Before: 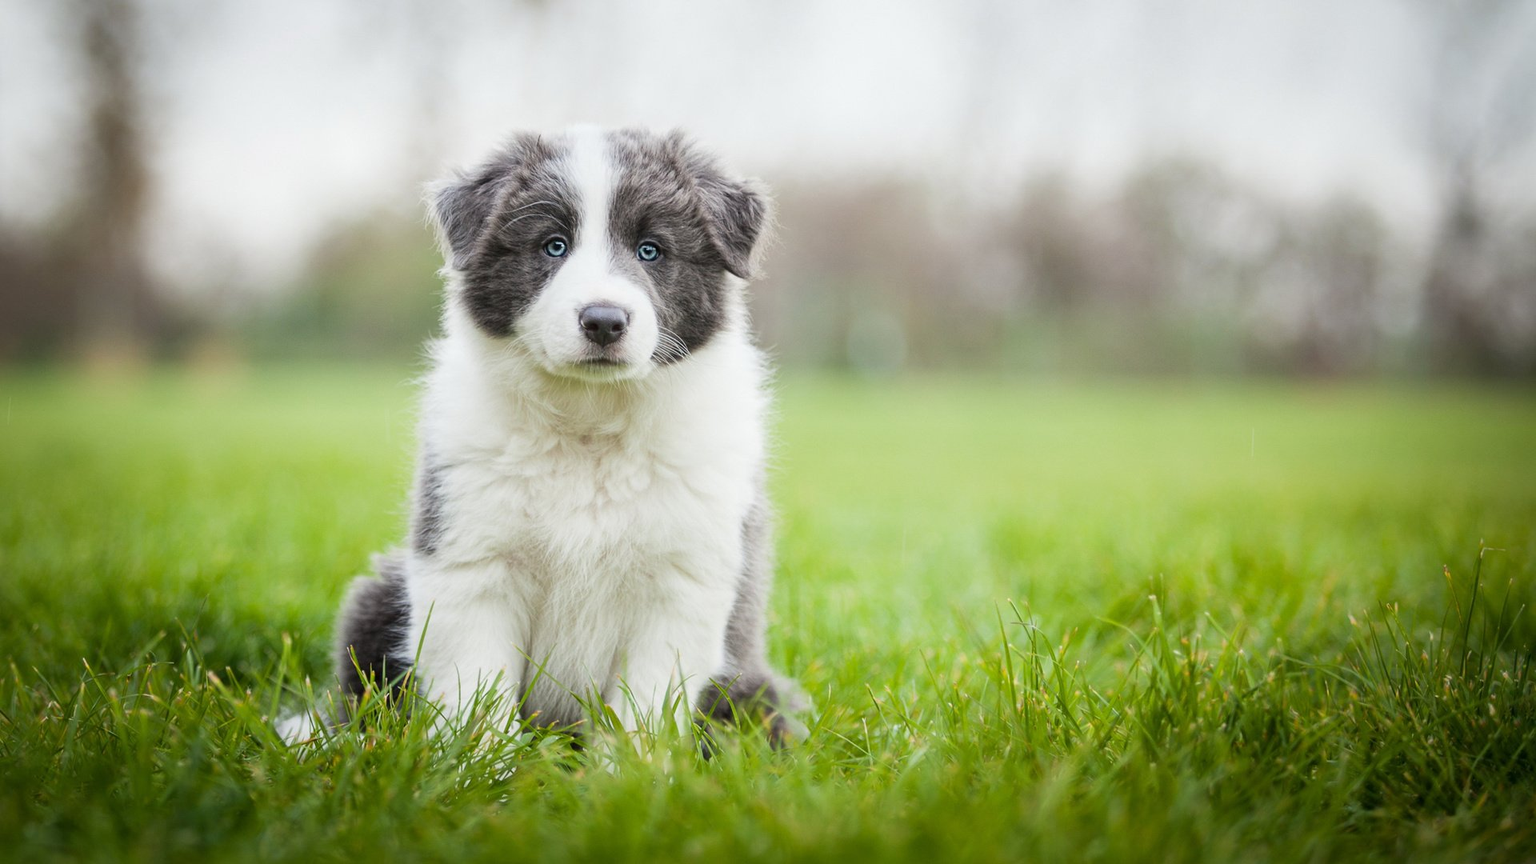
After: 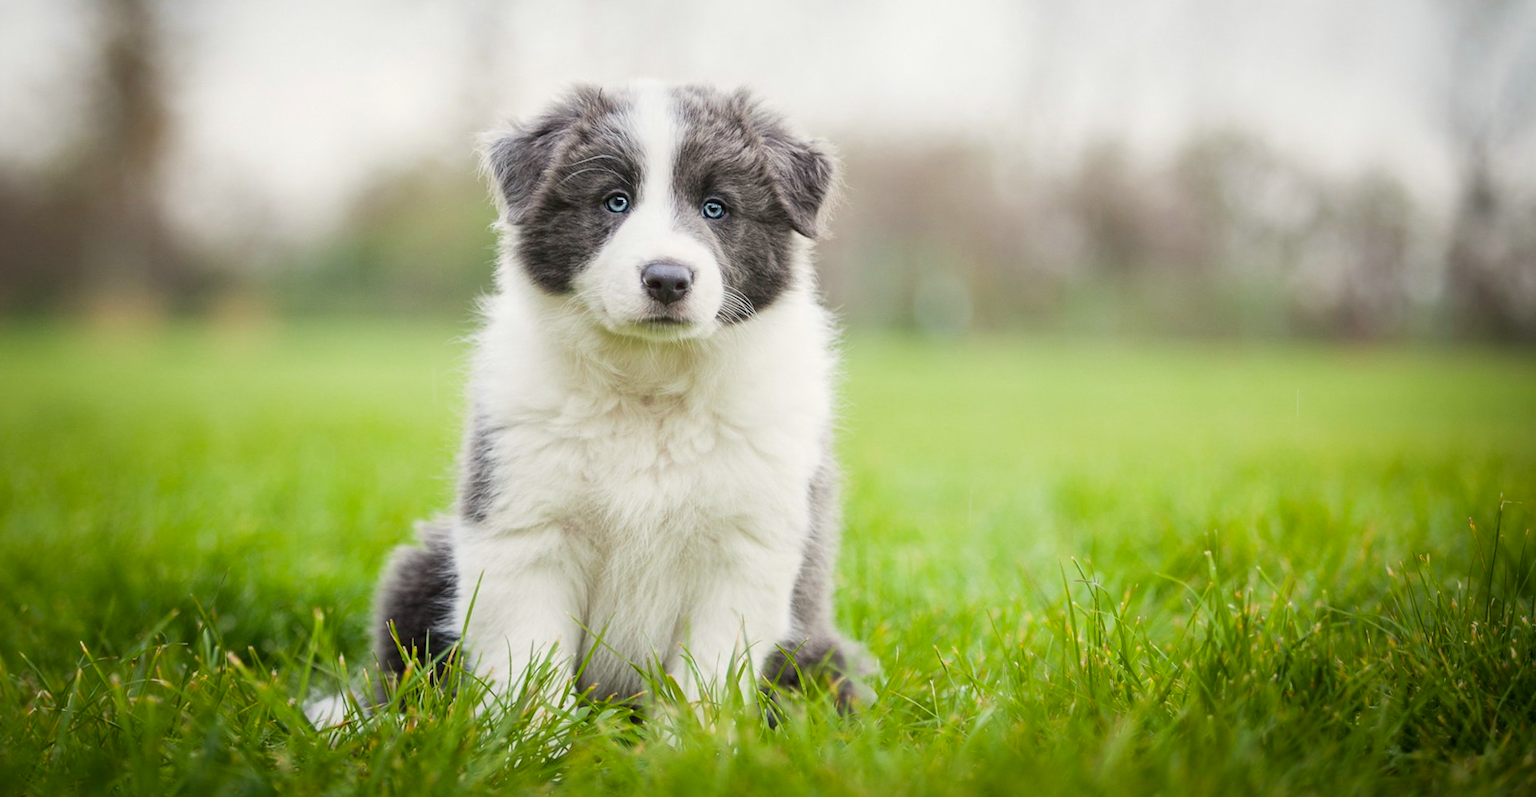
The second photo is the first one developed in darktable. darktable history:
color correction: highlights a* 0.816, highlights b* 2.78, saturation 1.1
rotate and perspective: rotation -0.013°, lens shift (vertical) -0.027, lens shift (horizontal) 0.178, crop left 0.016, crop right 0.989, crop top 0.082, crop bottom 0.918
